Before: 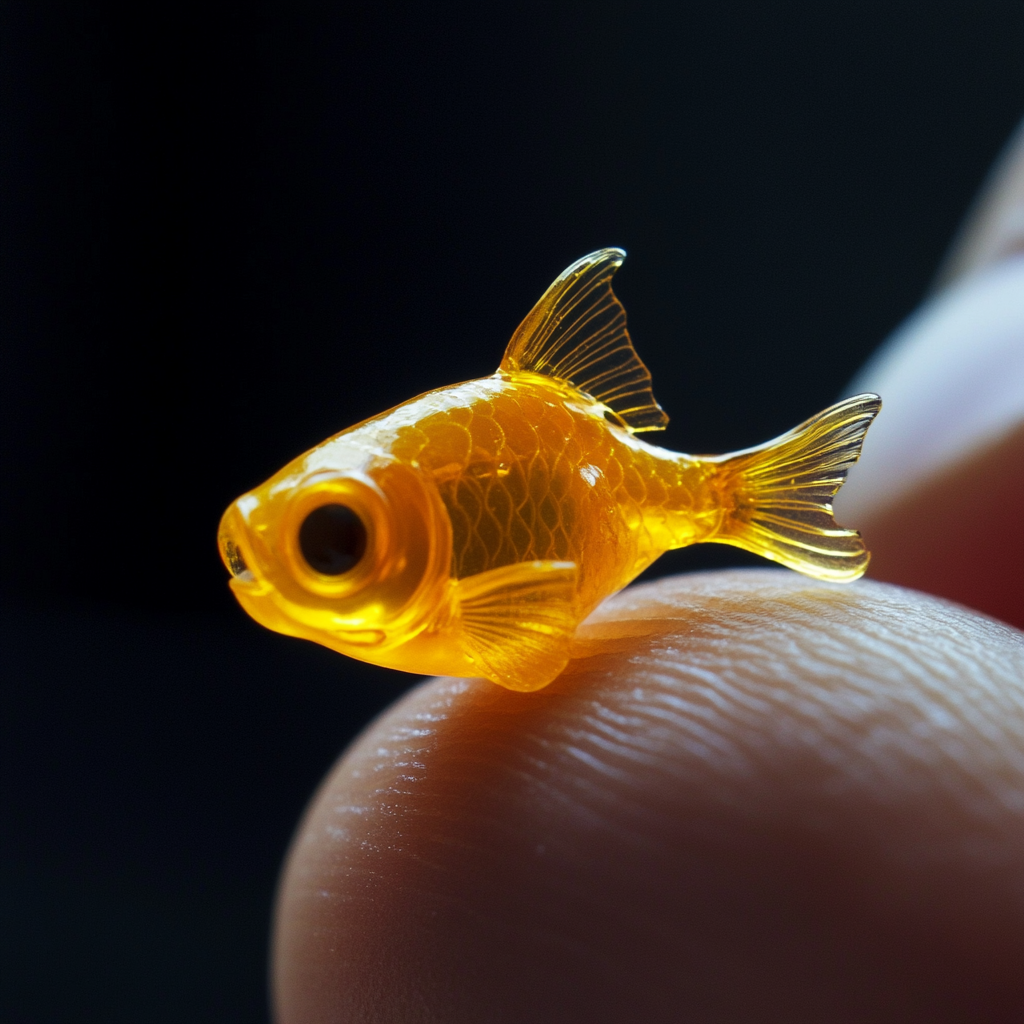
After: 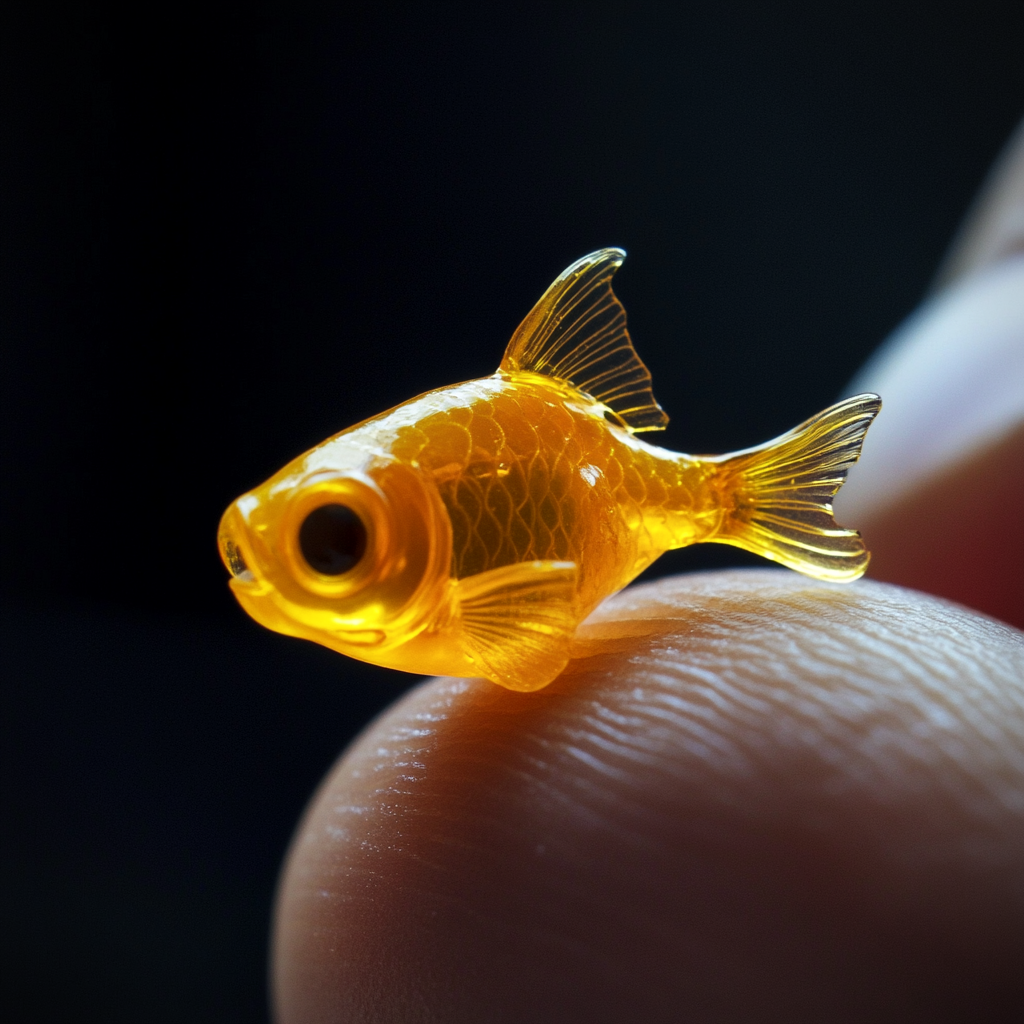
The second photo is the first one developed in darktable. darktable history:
local contrast: mode bilateral grid, contrast 20, coarseness 50, detail 120%, midtone range 0.2
vignetting: fall-off start 91.19%
